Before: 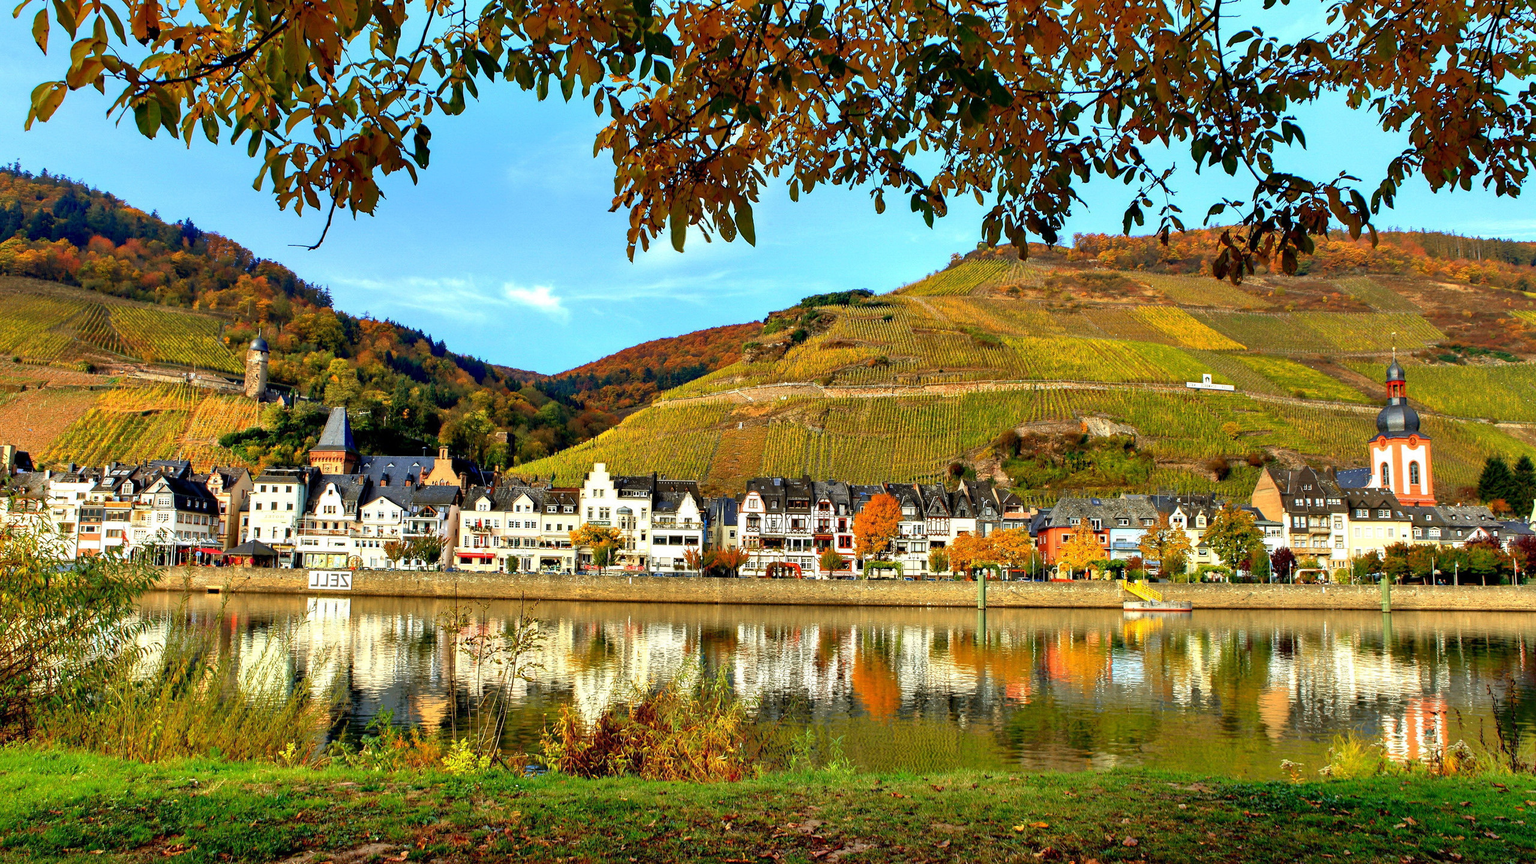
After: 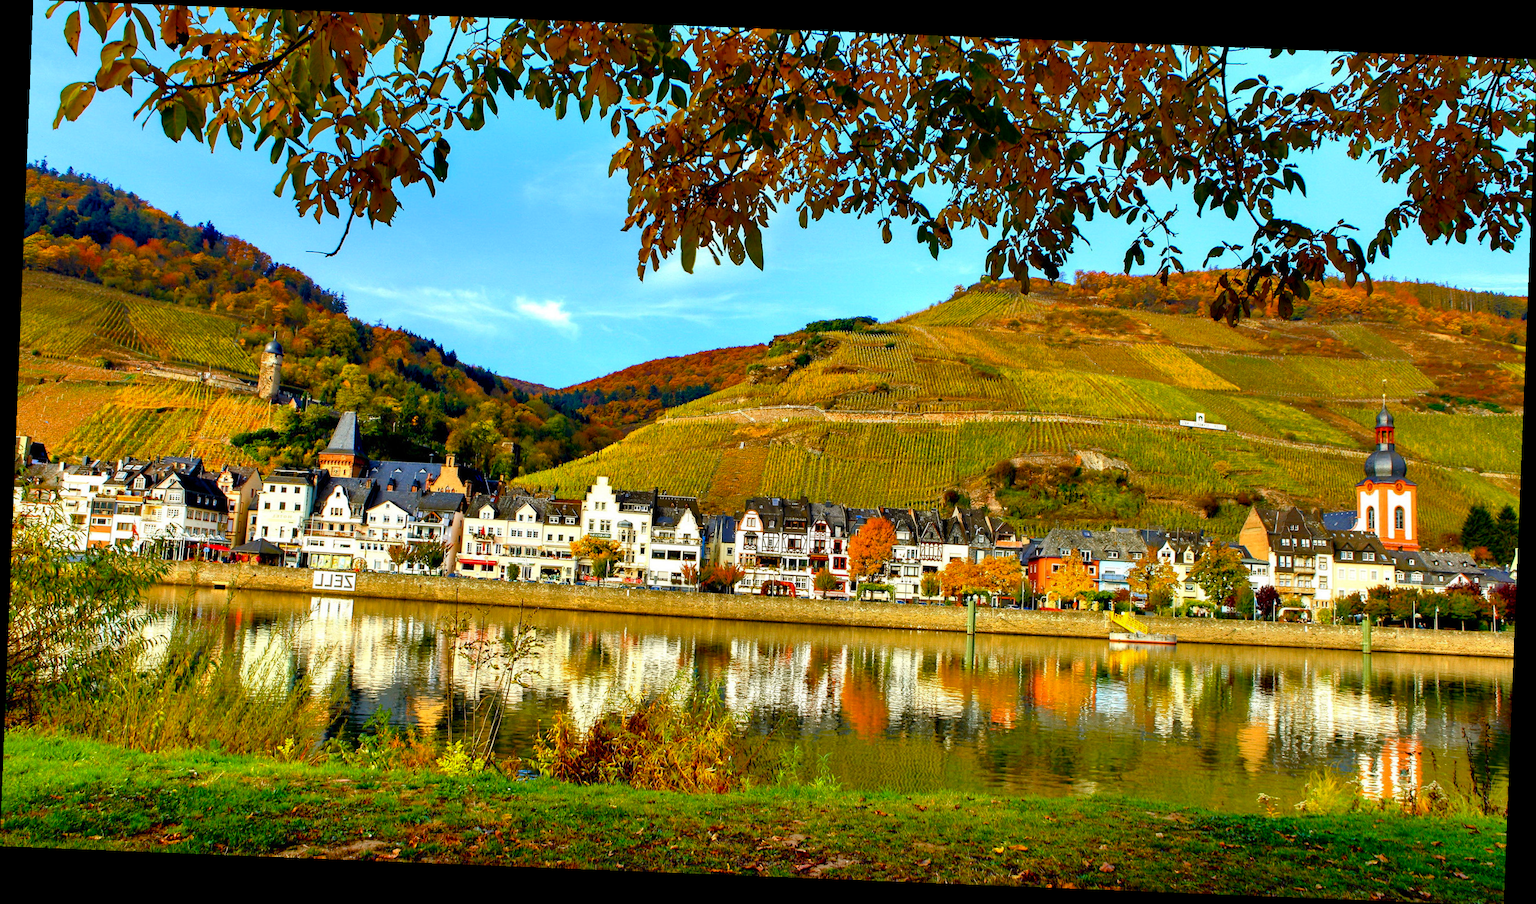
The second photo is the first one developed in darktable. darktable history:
rotate and perspective: rotation 2.27°, automatic cropping off
color balance rgb: perceptual saturation grading › global saturation 35%, perceptual saturation grading › highlights -25%, perceptual saturation grading › shadows 50%
